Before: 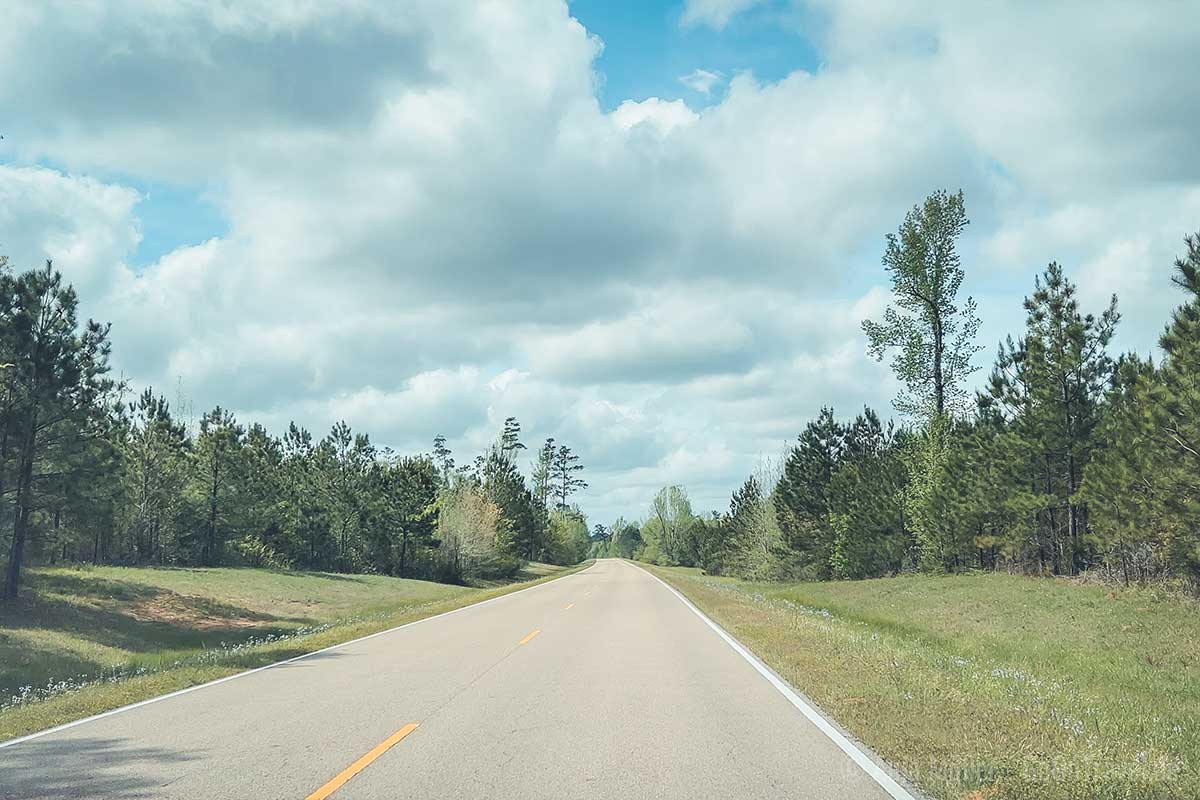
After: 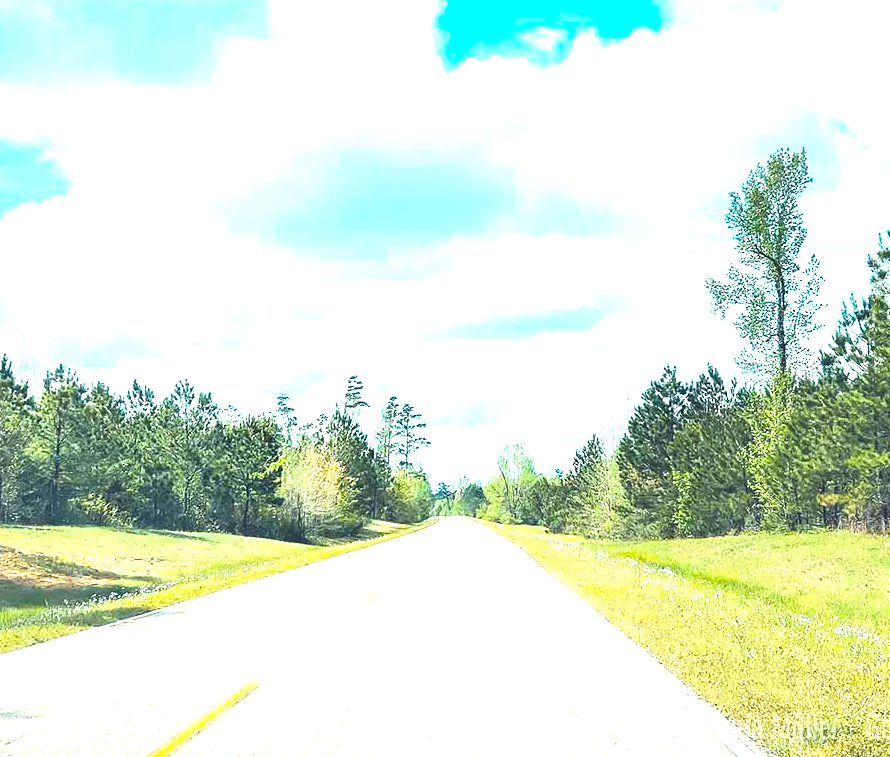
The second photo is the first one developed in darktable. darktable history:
crop and rotate: left 13.15%, top 5.251%, right 12.609%
exposure: exposure 0.131 EV, compensate highlight preservation false
color balance rgb: linear chroma grading › shadows -10%, linear chroma grading › global chroma 20%, perceptual saturation grading › global saturation 15%, perceptual brilliance grading › global brilliance 30%, perceptual brilliance grading › highlights 12%, perceptual brilliance grading › mid-tones 24%, global vibrance 20%
